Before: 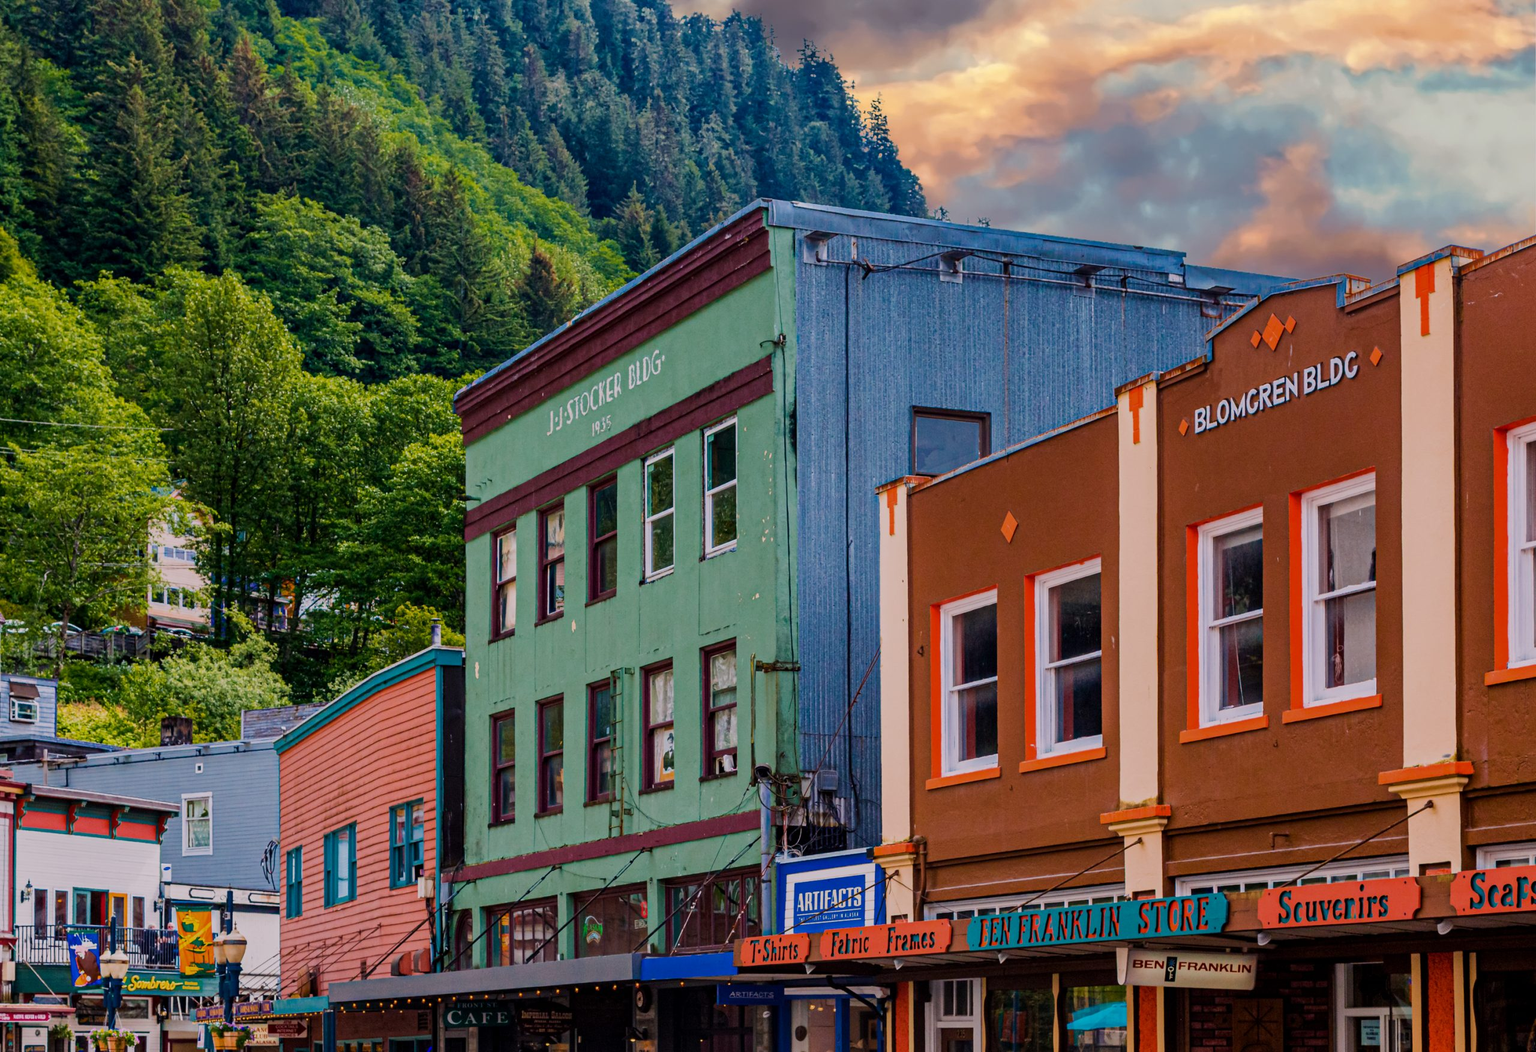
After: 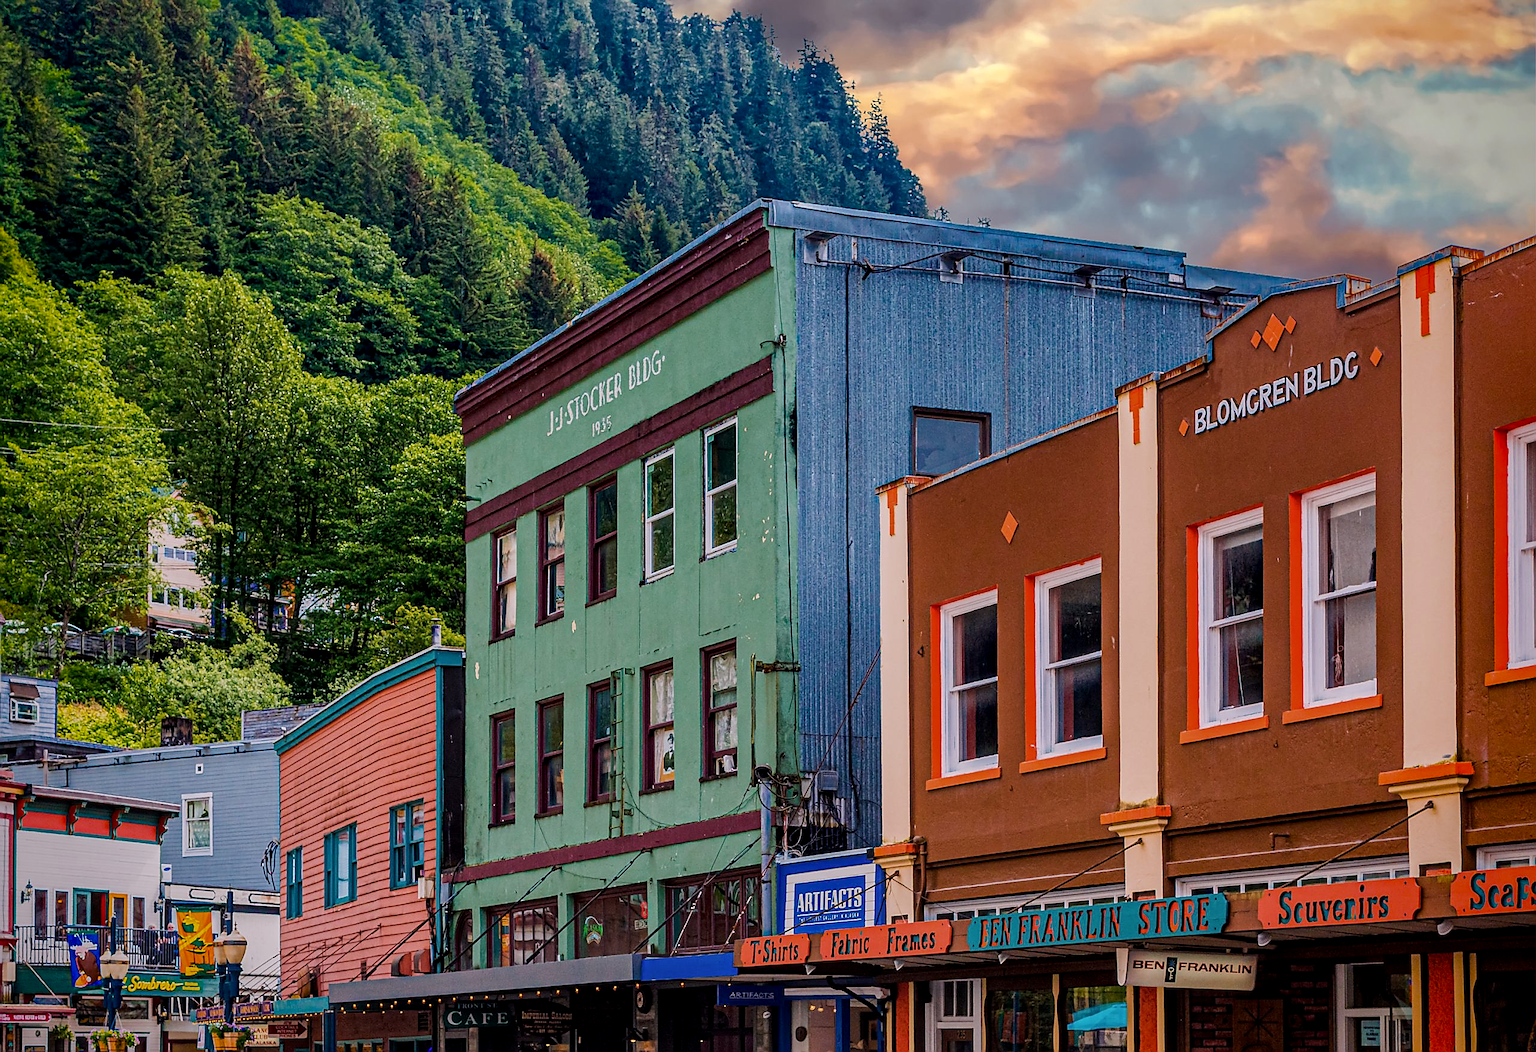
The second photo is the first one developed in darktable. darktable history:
vignetting: saturation 0.372, unbound false
sharpen: radius 1.365, amount 1.262, threshold 0.724
local contrast: on, module defaults
